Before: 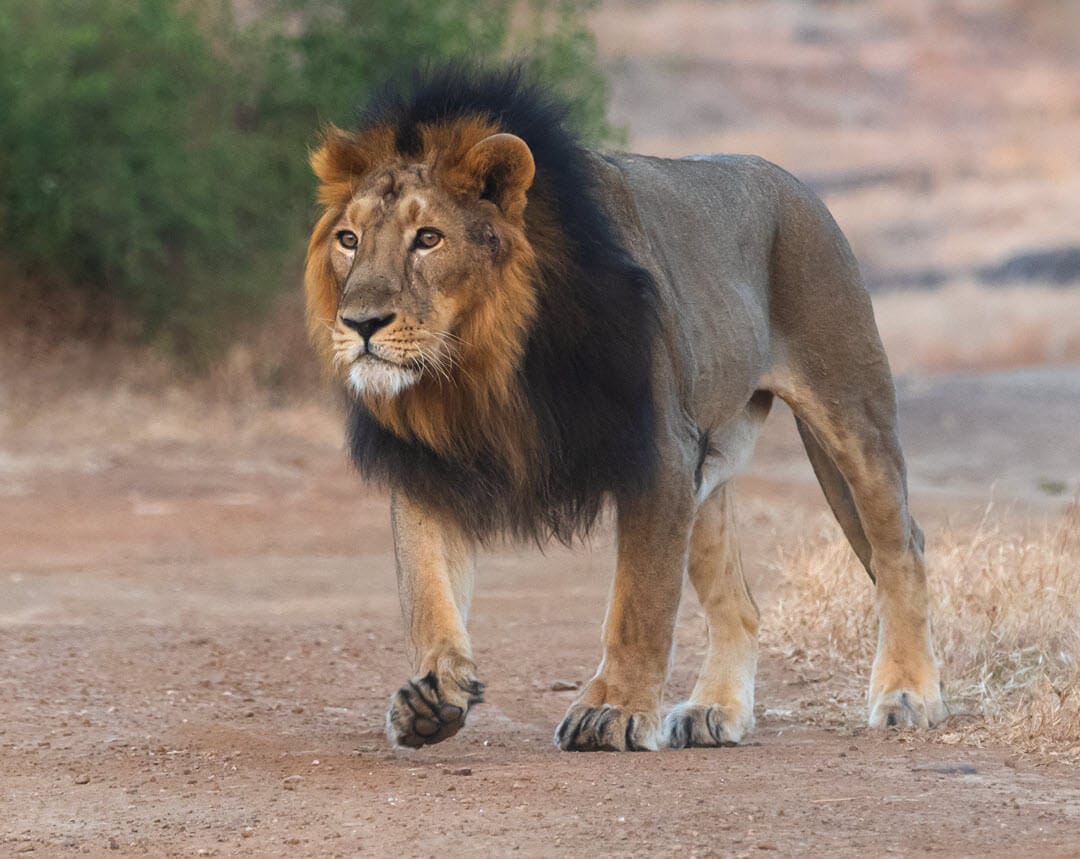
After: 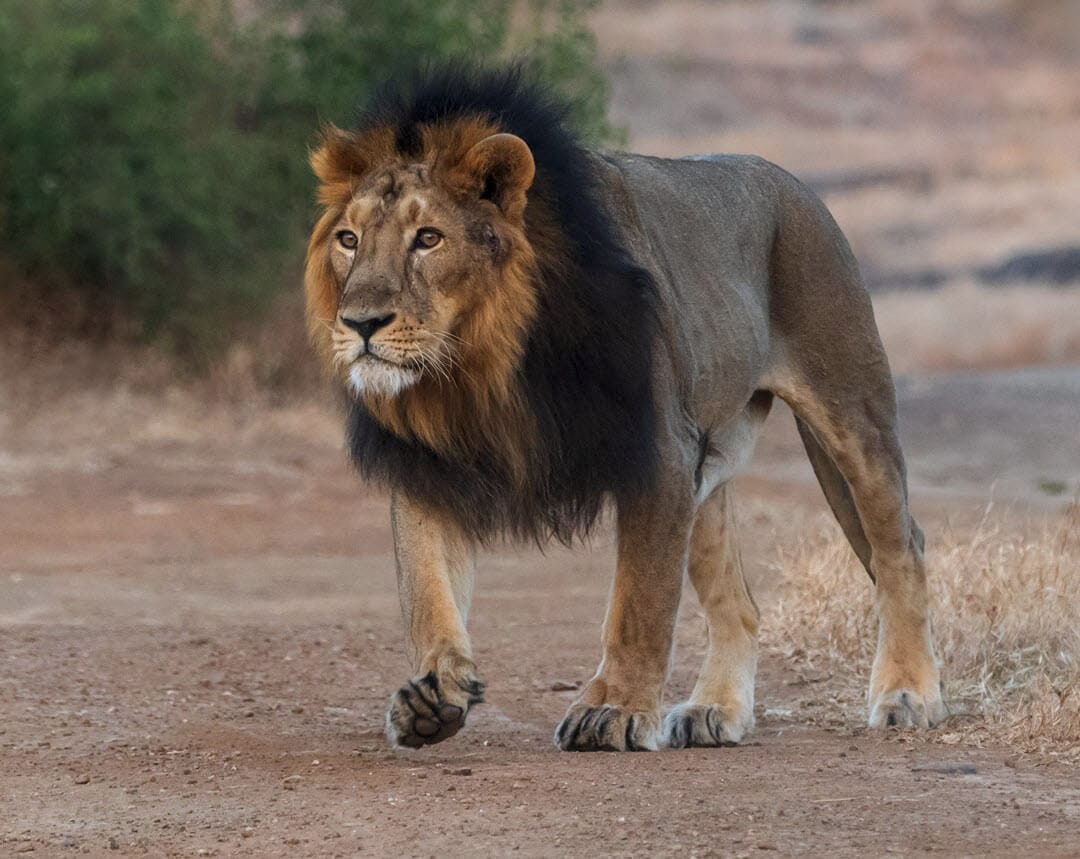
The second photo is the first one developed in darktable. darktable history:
local contrast: on, module defaults
exposure: exposure -0.492 EV, compensate highlight preservation false
